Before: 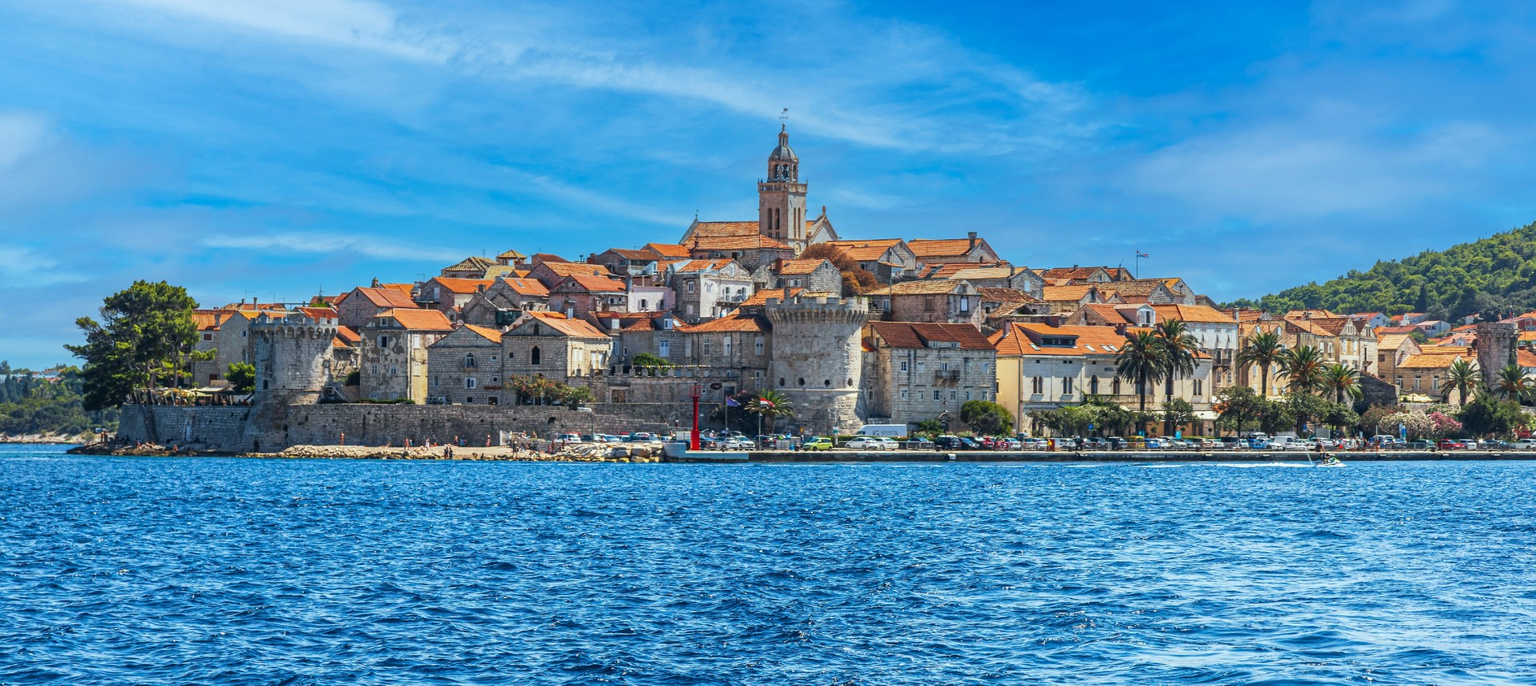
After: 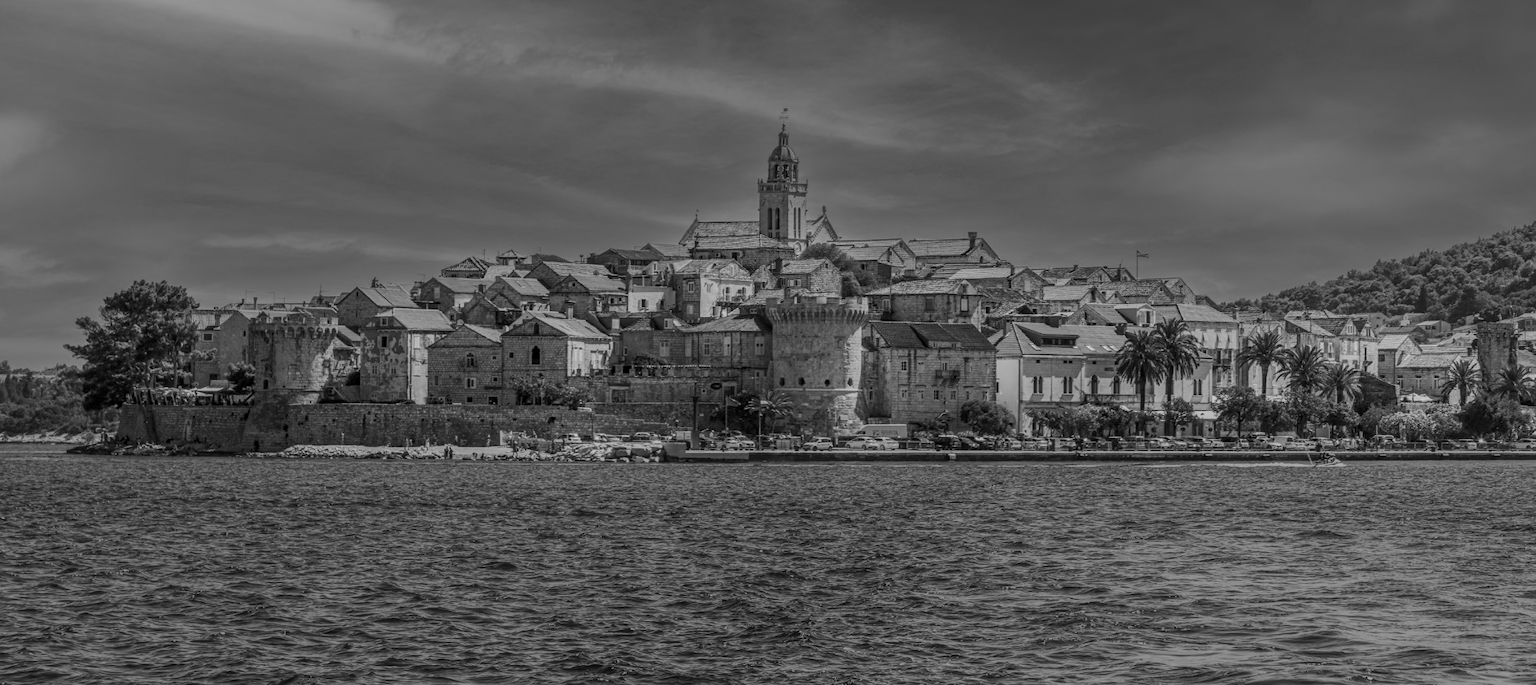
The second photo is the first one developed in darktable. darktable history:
local contrast: on, module defaults
color correction: highlights a* 0.003, highlights b* -0.283
monochrome: a 79.32, b 81.83, size 1.1
